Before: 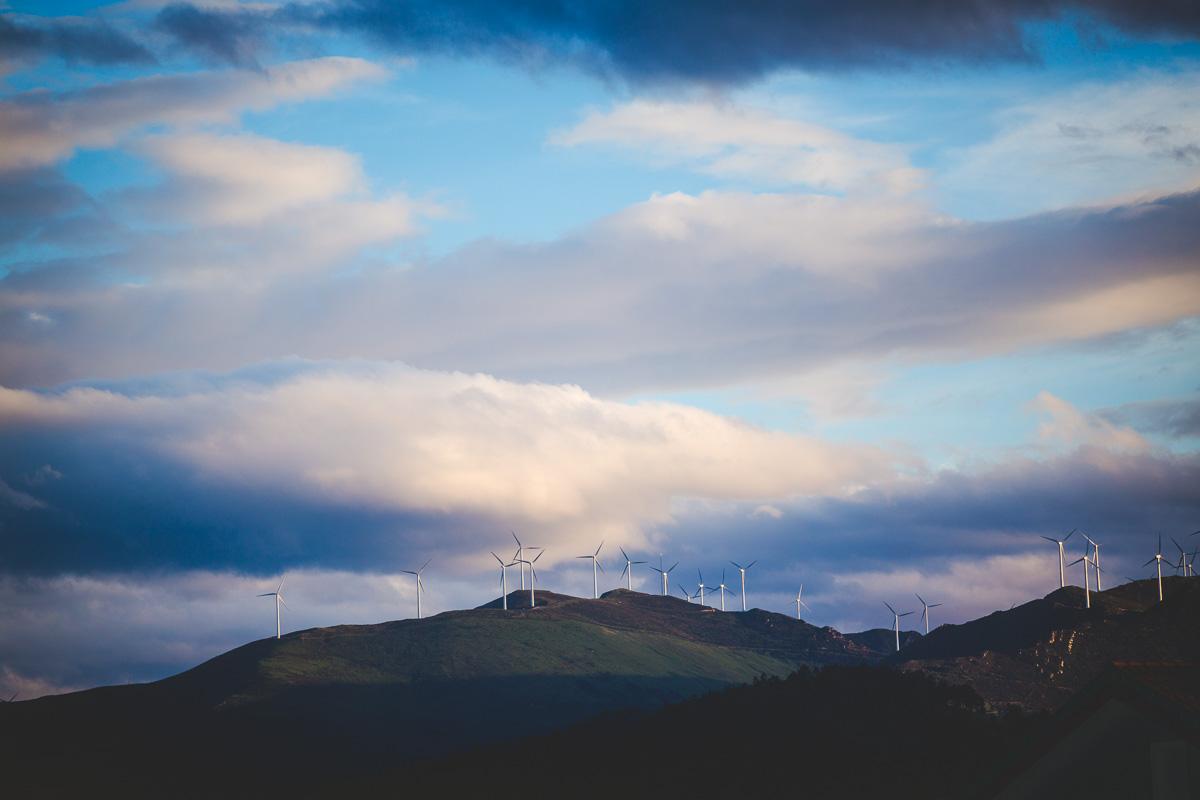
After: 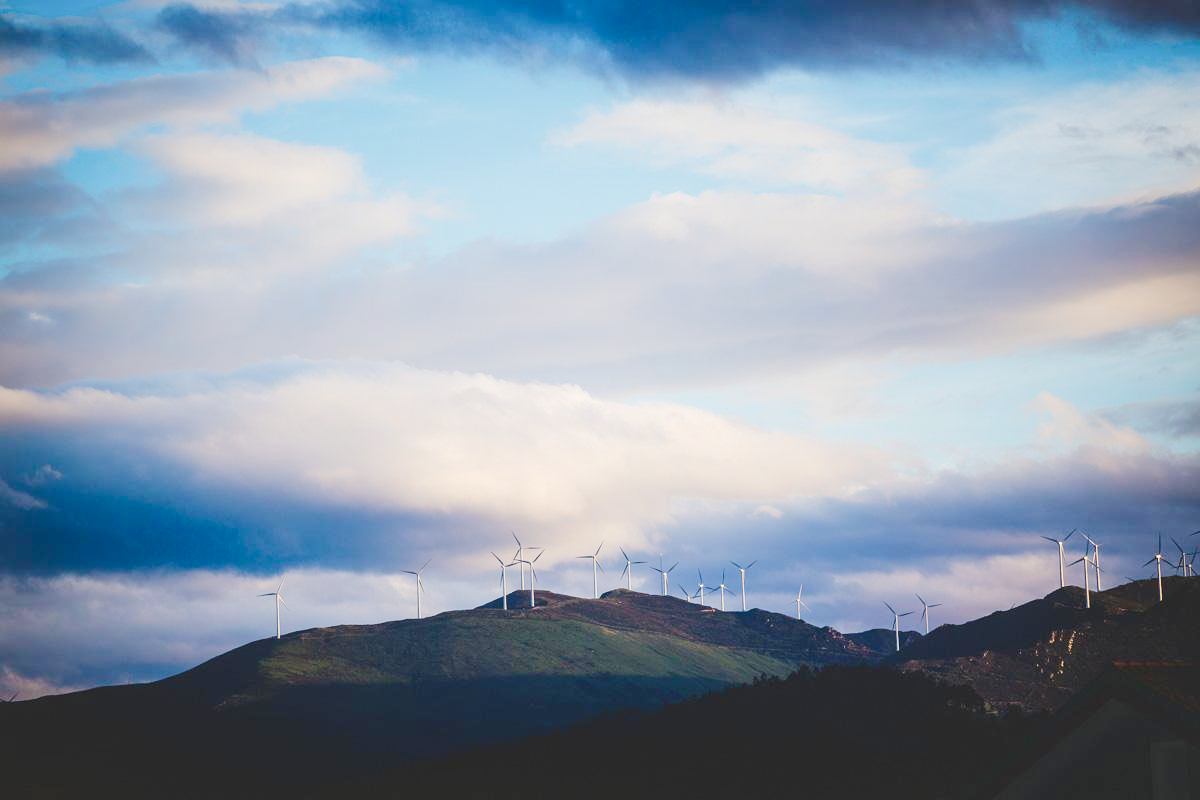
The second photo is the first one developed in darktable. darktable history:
exposure: exposure 0.195 EV, compensate highlight preservation false
tone curve: curves: ch0 [(0, 0.026) (0.104, 0.1) (0.233, 0.262) (0.398, 0.507) (0.498, 0.621) (0.65, 0.757) (0.835, 0.883) (1, 0.961)]; ch1 [(0, 0) (0.346, 0.307) (0.408, 0.369) (0.453, 0.457) (0.482, 0.476) (0.502, 0.498) (0.521, 0.507) (0.553, 0.554) (0.638, 0.646) (0.693, 0.727) (1, 1)]; ch2 [(0, 0) (0.366, 0.337) (0.434, 0.46) (0.485, 0.494) (0.5, 0.494) (0.511, 0.508) (0.537, 0.55) (0.579, 0.599) (0.663, 0.67) (1, 1)], preserve colors none
